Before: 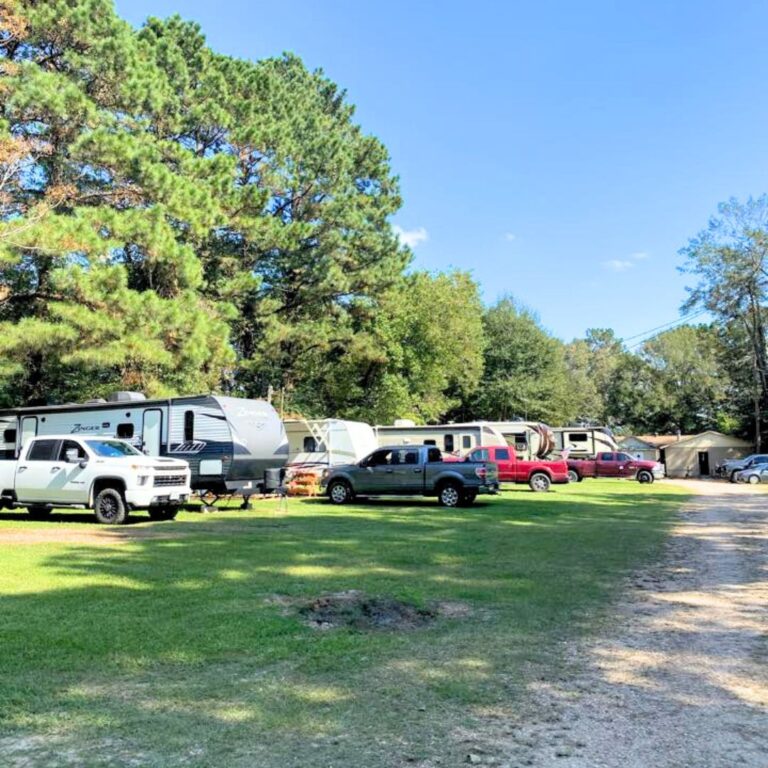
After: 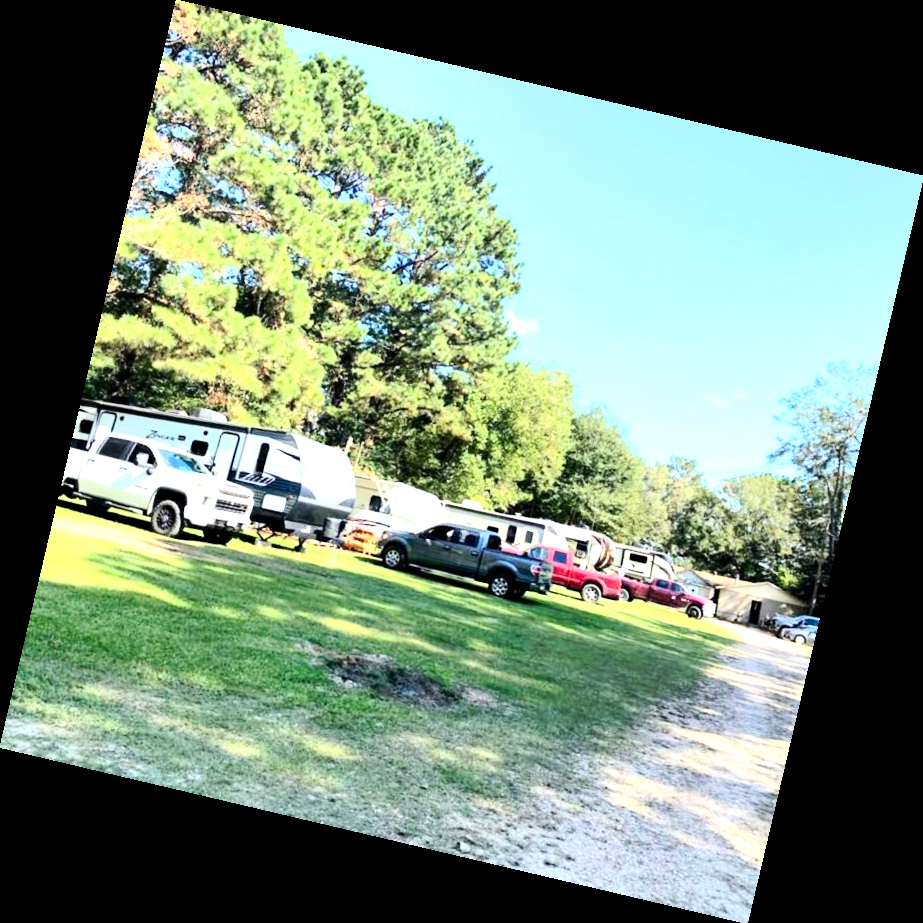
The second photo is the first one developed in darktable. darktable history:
rotate and perspective: rotation 13.27°, automatic cropping off
exposure: exposure 0.77 EV, compensate highlight preservation false
contrast brightness saturation: contrast 0.28
base curve: preserve colors none
tone curve: curves: ch0 [(0, 0) (0.003, 0.003) (0.011, 0.011) (0.025, 0.024) (0.044, 0.043) (0.069, 0.068) (0.1, 0.097) (0.136, 0.132) (0.177, 0.173) (0.224, 0.219) (0.277, 0.27) (0.335, 0.327) (0.399, 0.389) (0.468, 0.457) (0.543, 0.549) (0.623, 0.628) (0.709, 0.713) (0.801, 0.803) (0.898, 0.899) (1, 1)], preserve colors none
